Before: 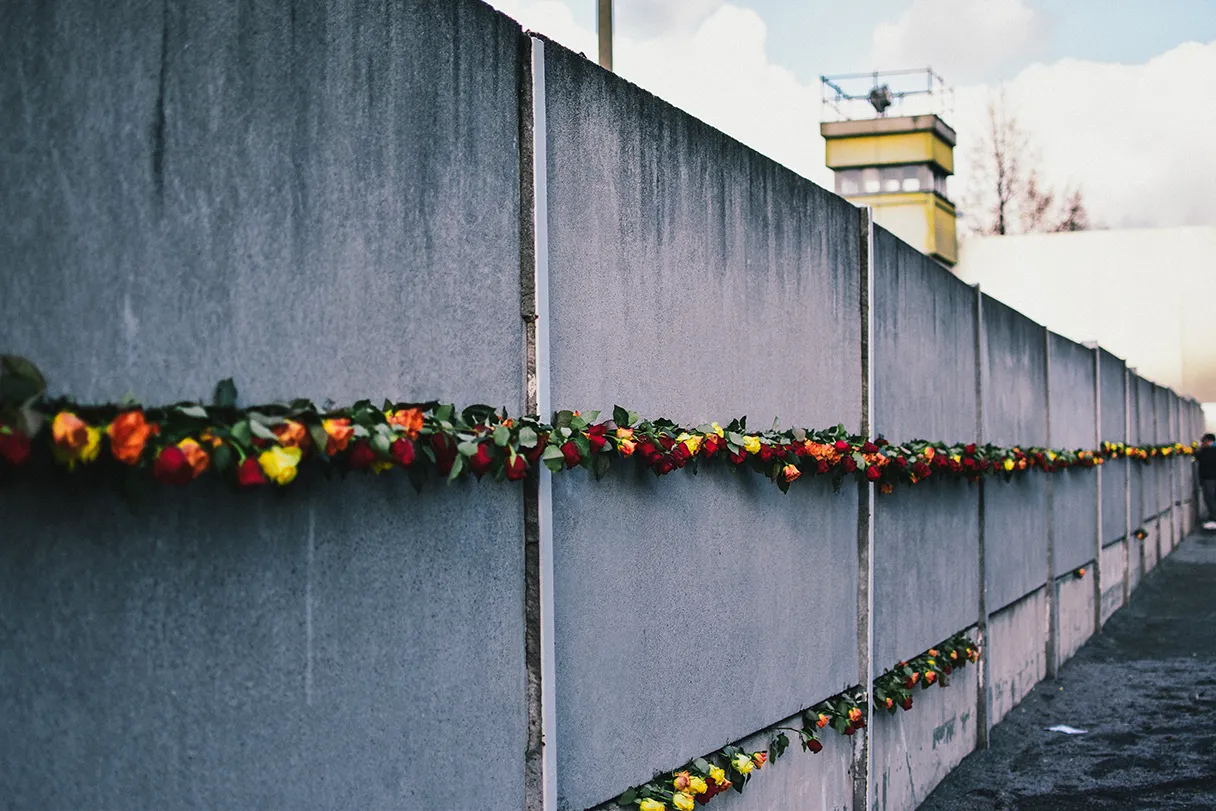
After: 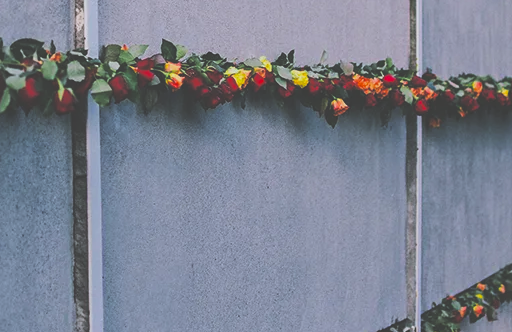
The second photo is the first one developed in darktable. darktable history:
crop: left 37.221%, top 45.169%, right 20.63%, bottom 13.777%
filmic rgb: black relative exposure -7.75 EV, white relative exposure 4.4 EV, threshold 3 EV, target black luminance 0%, hardness 3.76, latitude 50.51%, contrast 1.074, highlights saturation mix 10%, shadows ↔ highlights balance -0.22%, color science v4 (2020), enable highlight reconstruction true
white balance: red 0.98, blue 1.034
exposure: black level correction -0.062, exposure -0.05 EV, compensate highlight preservation false
